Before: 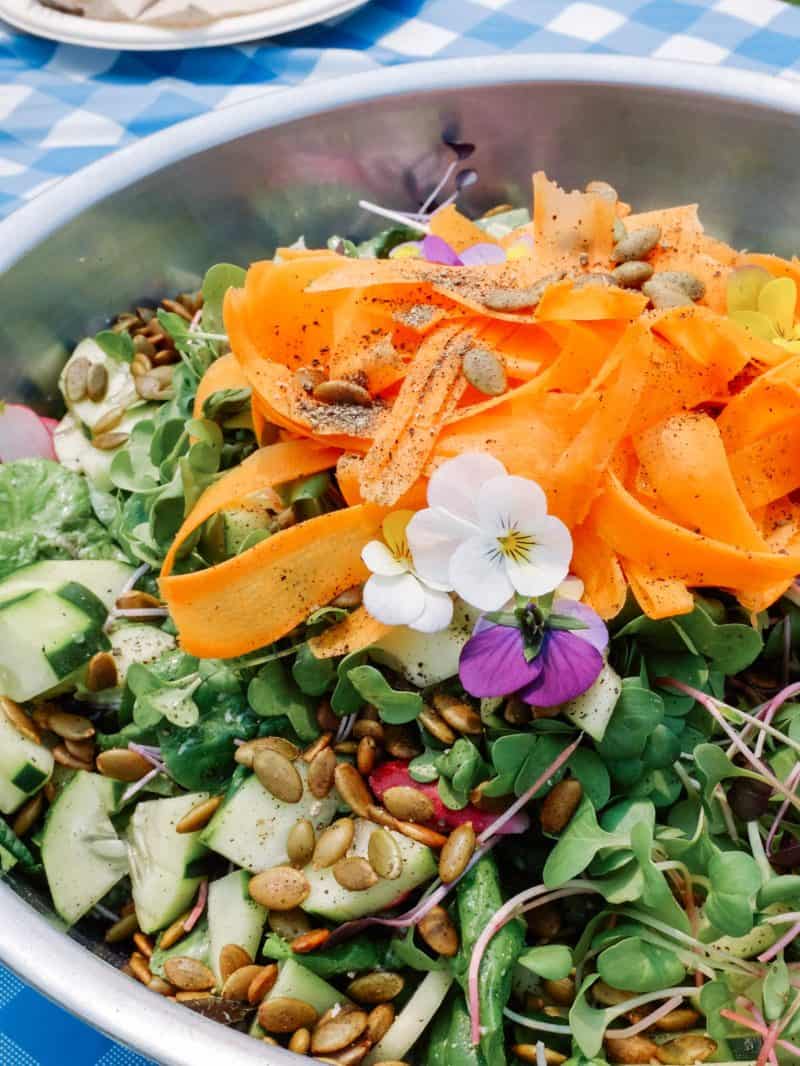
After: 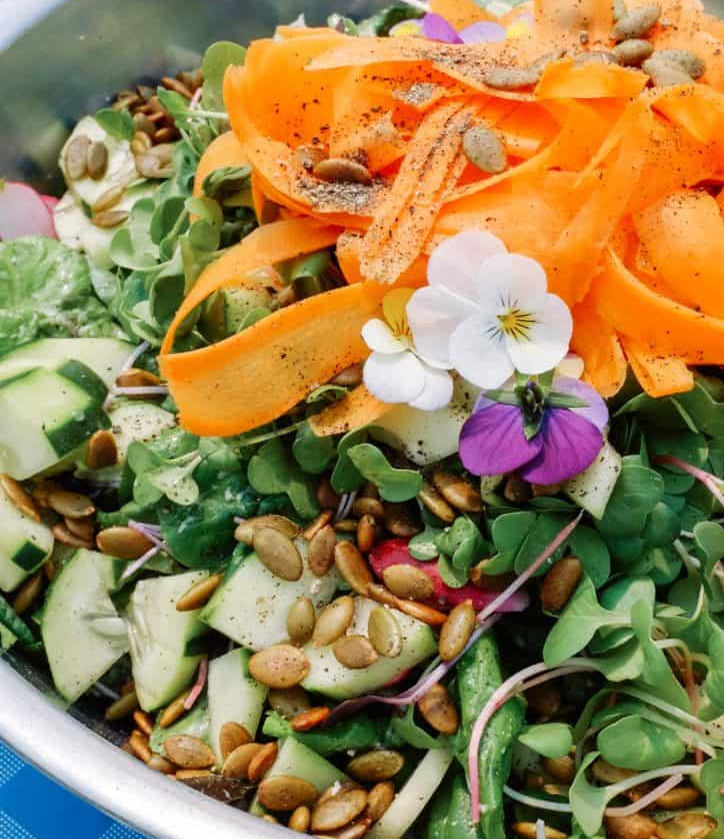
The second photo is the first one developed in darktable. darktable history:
crop: top 20.916%, right 9.437%, bottom 0.316%
white balance: emerald 1
